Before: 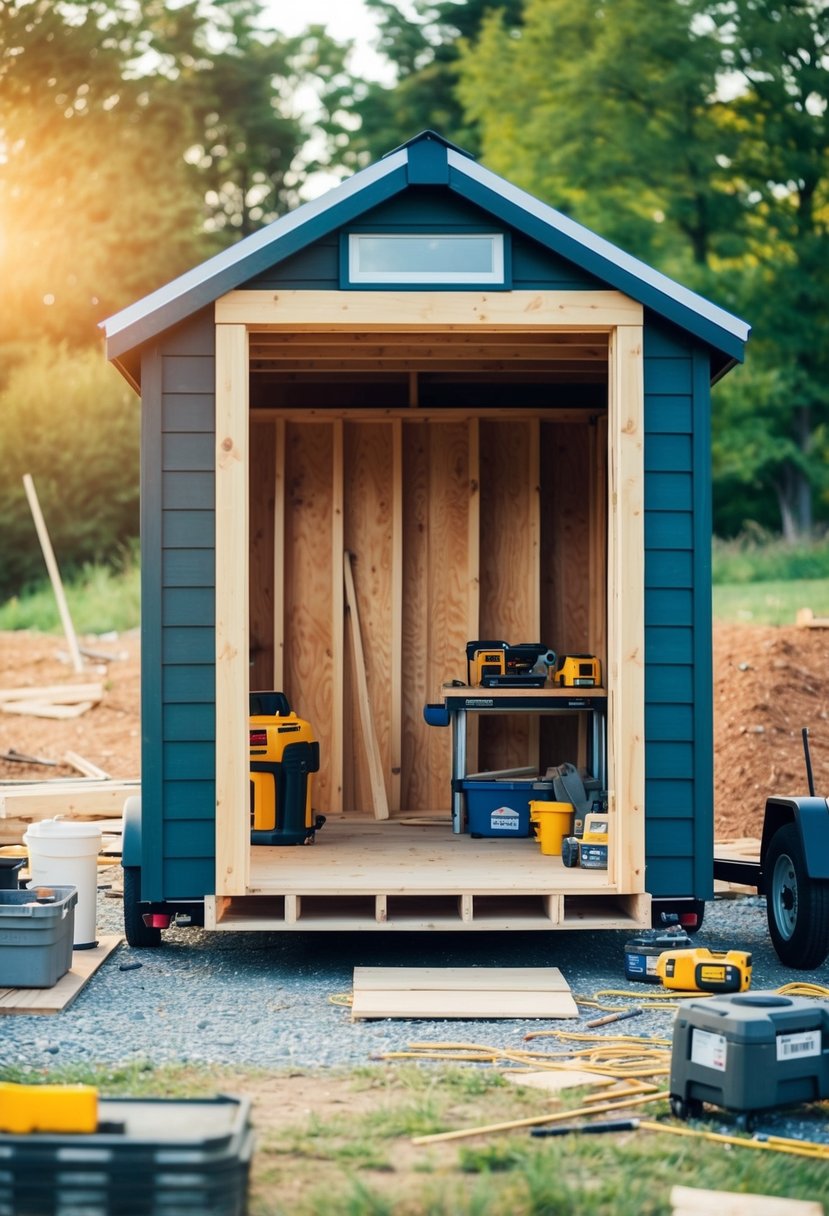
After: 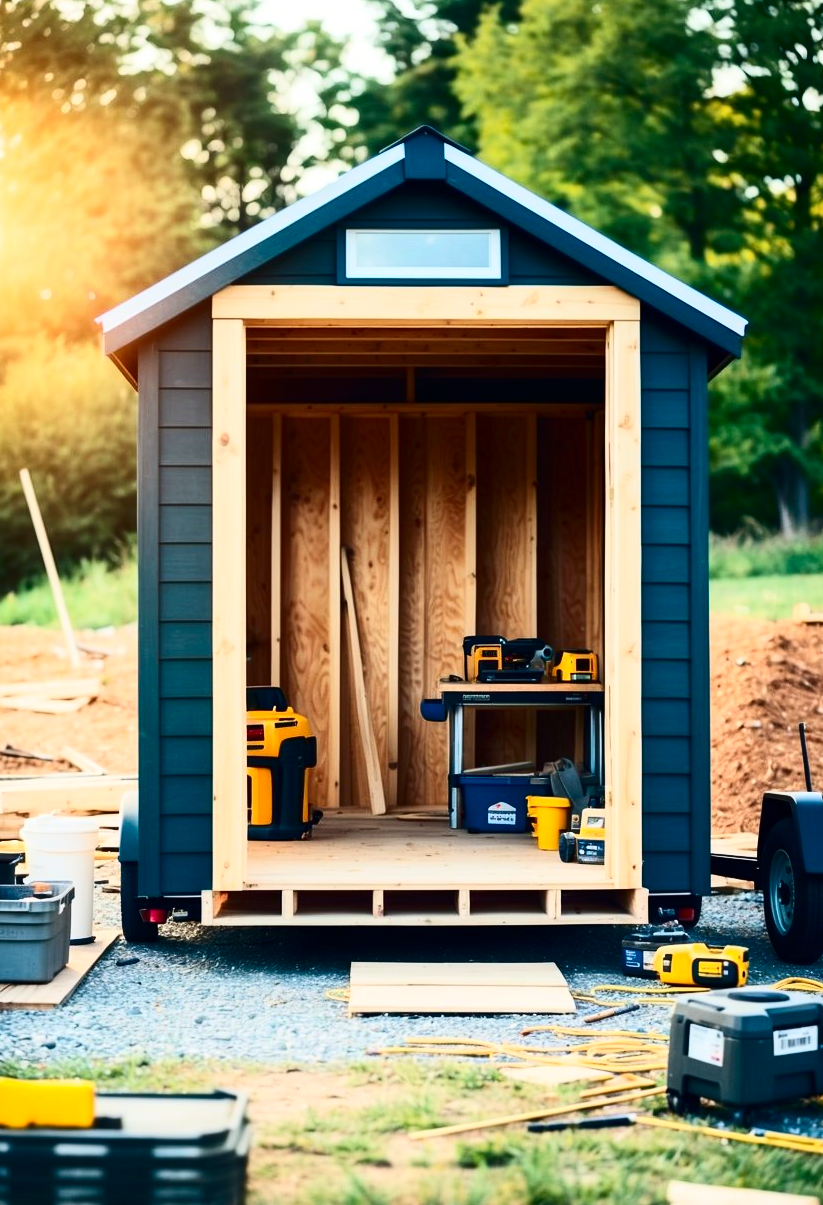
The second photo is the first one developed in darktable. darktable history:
contrast brightness saturation: contrast 0.4, brightness 0.05, saturation 0.25
crop: left 0.434%, top 0.485%, right 0.244%, bottom 0.386%
